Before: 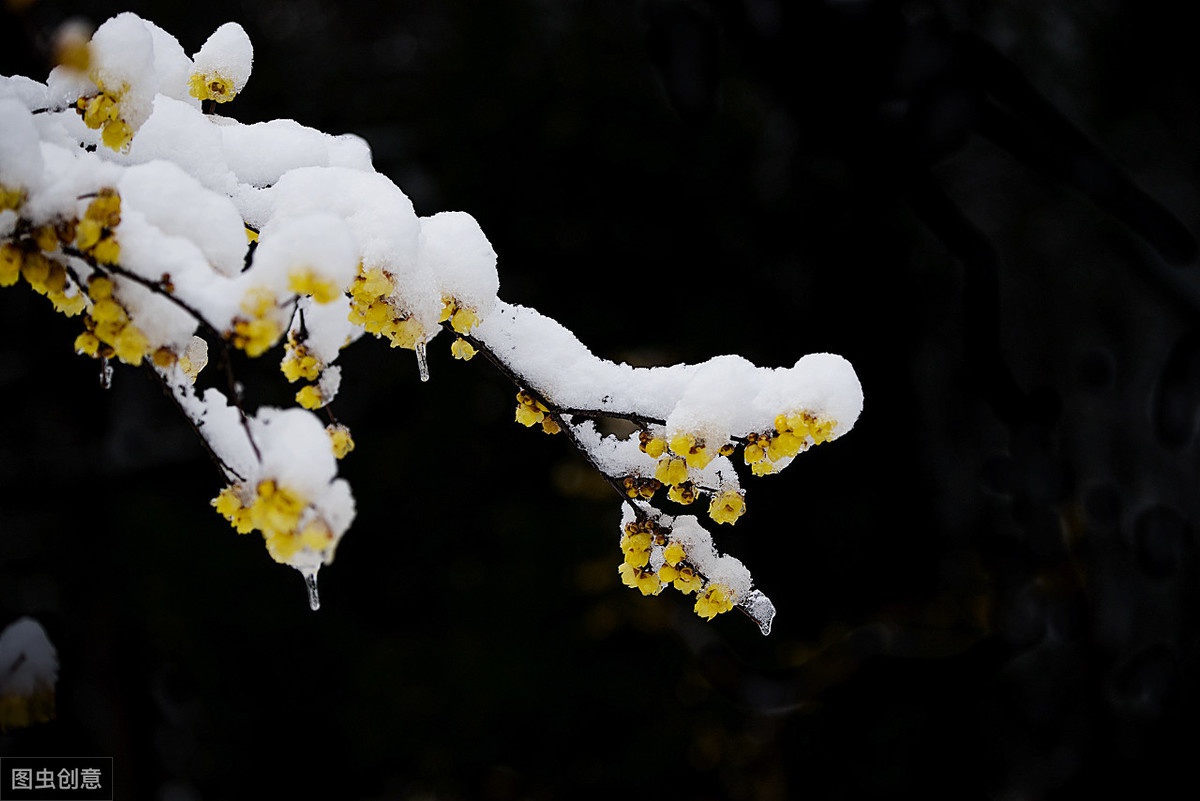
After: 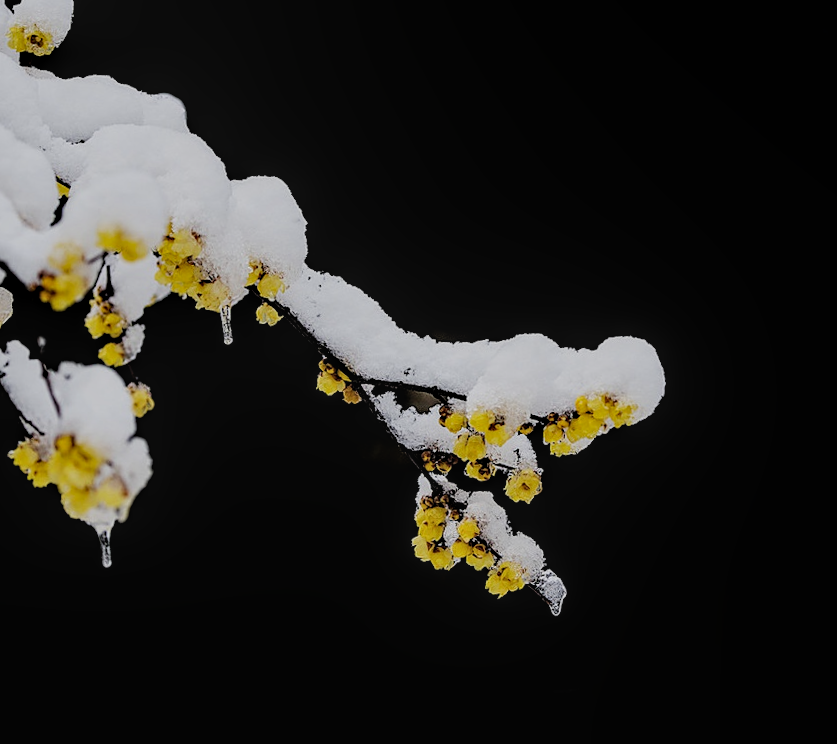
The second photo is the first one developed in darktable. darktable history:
crop and rotate: angle -2.94°, left 14.032%, top 0.015%, right 10.874%, bottom 0.032%
filmic rgb: black relative exposure -5.06 EV, white relative exposure 3.96 EV, hardness 2.89, contrast 1.096, highlights saturation mix -18.77%
local contrast: detail 130%
